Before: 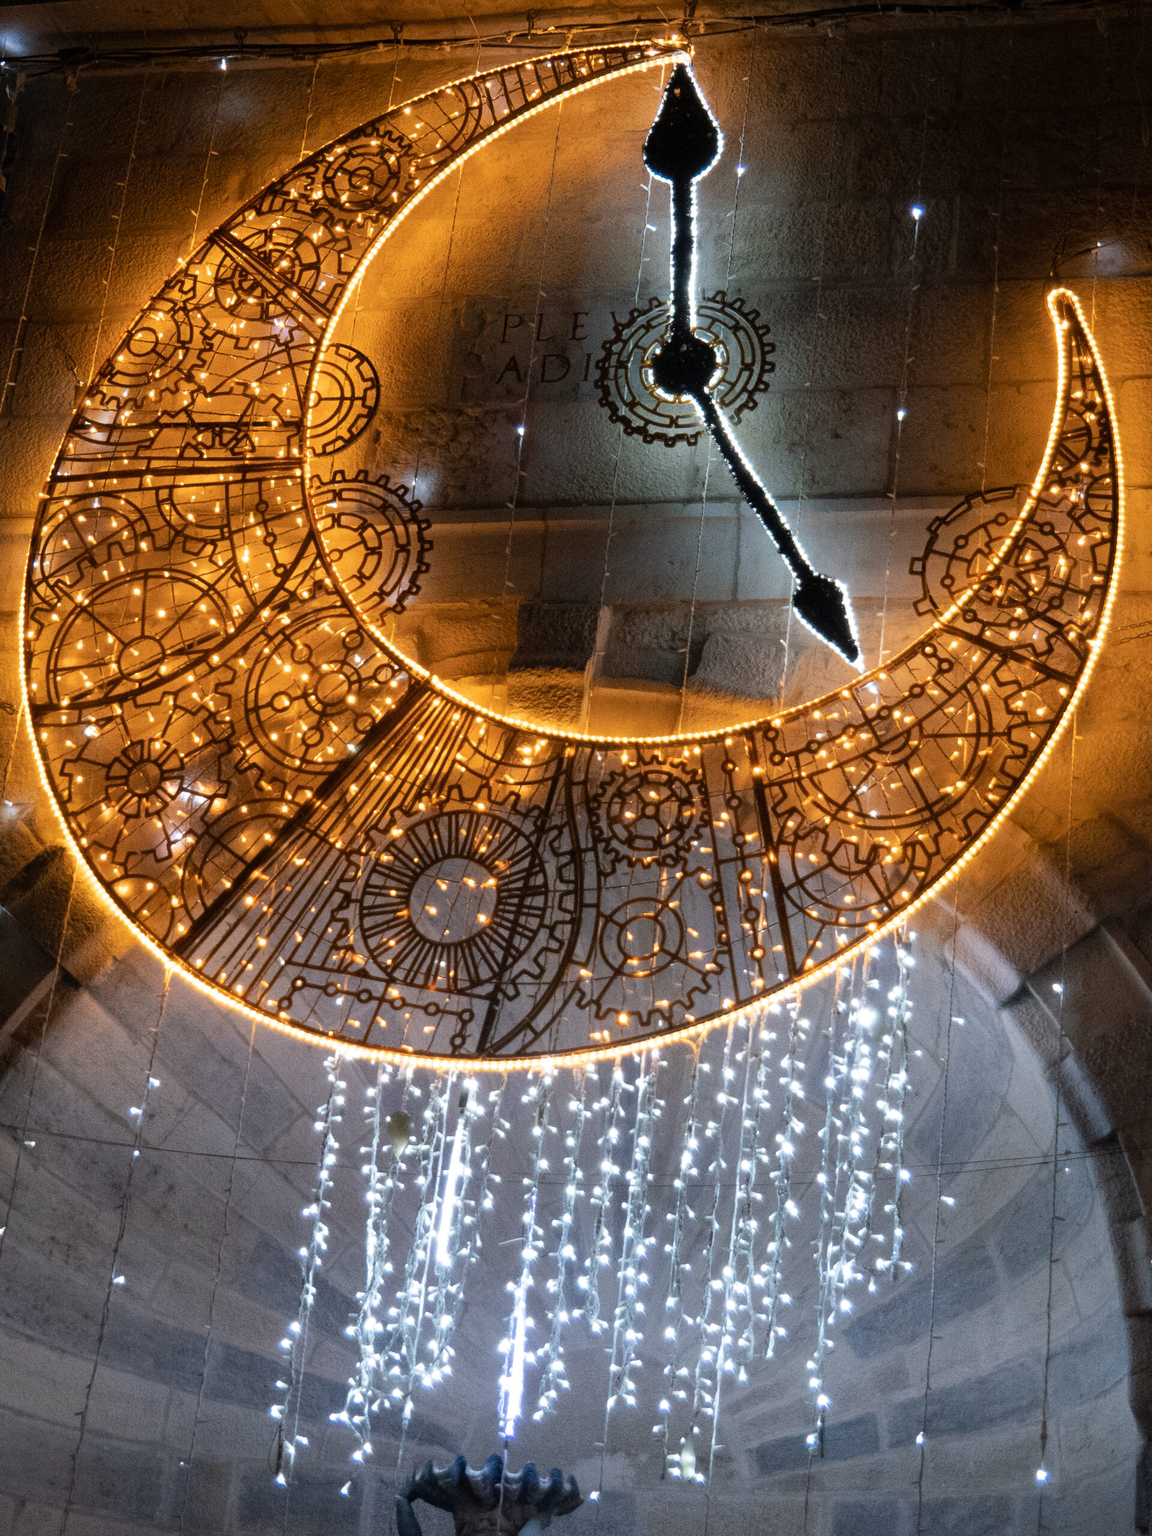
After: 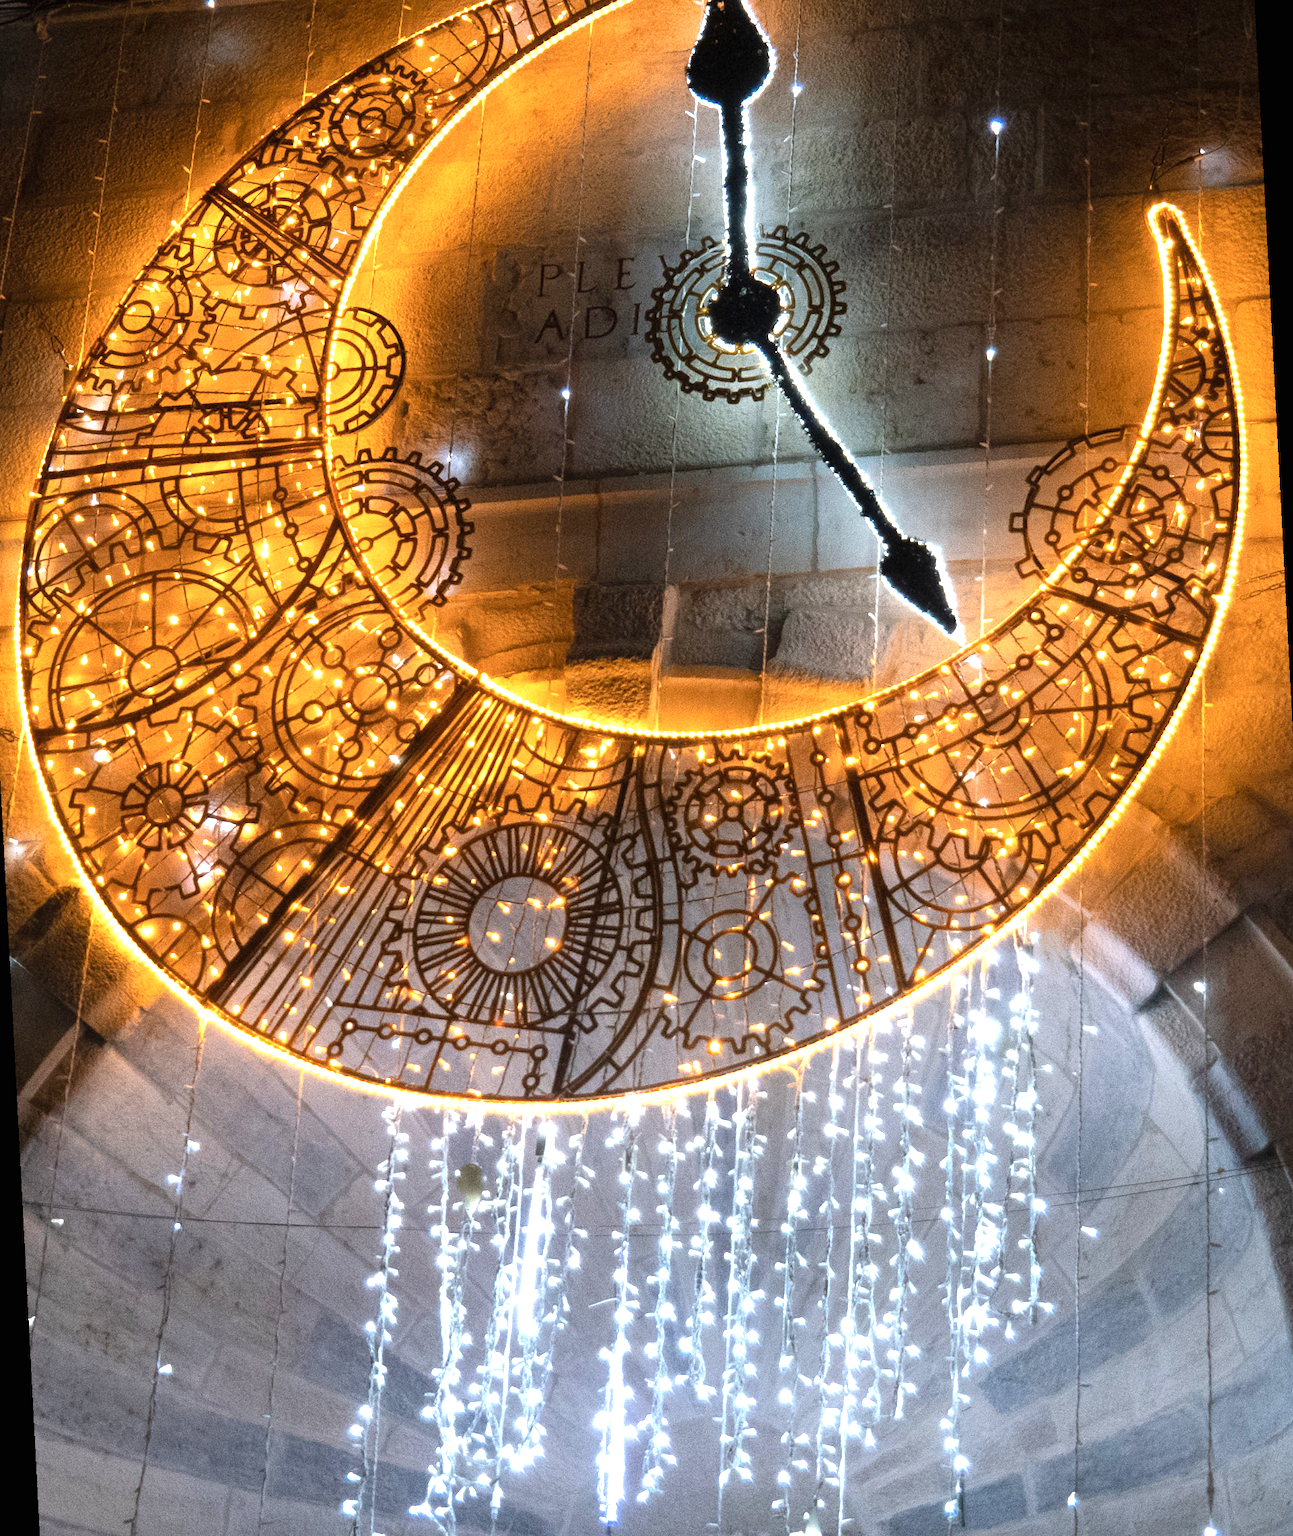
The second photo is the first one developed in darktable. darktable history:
exposure: black level correction 0, exposure 0.9 EV, compensate highlight preservation false
rotate and perspective: rotation -3°, crop left 0.031, crop right 0.968, crop top 0.07, crop bottom 0.93
